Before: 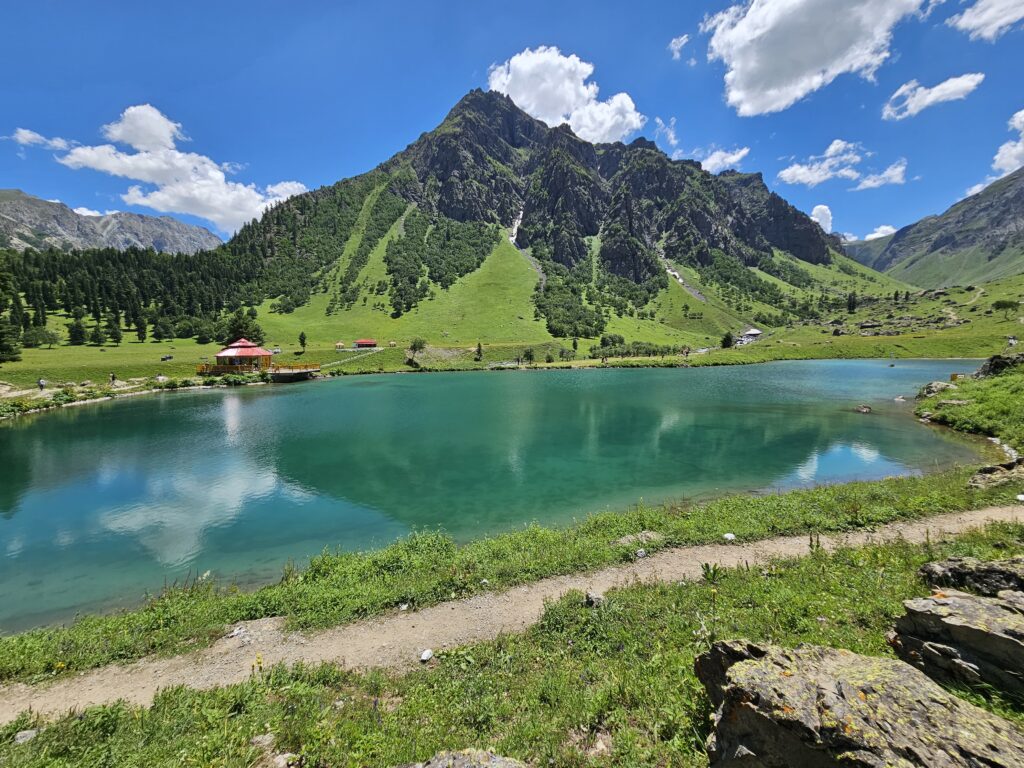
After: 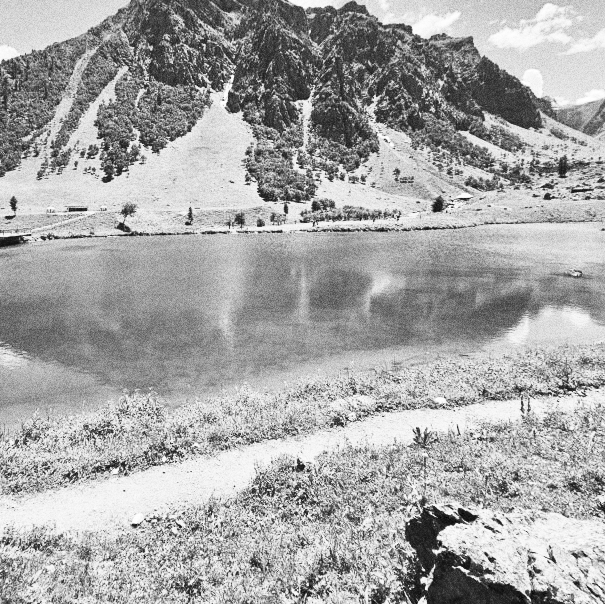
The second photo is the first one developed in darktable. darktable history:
contrast brightness saturation: contrast 0.53, brightness 0.47, saturation -1
grain: coarseness 10.62 ISO, strength 55.56%
white balance: emerald 1
crop and rotate: left 28.256%, top 17.734%, right 12.656%, bottom 3.573%
base curve: curves: ch0 [(0, 0) (0.235, 0.266) (0.503, 0.496) (0.786, 0.72) (1, 1)]
